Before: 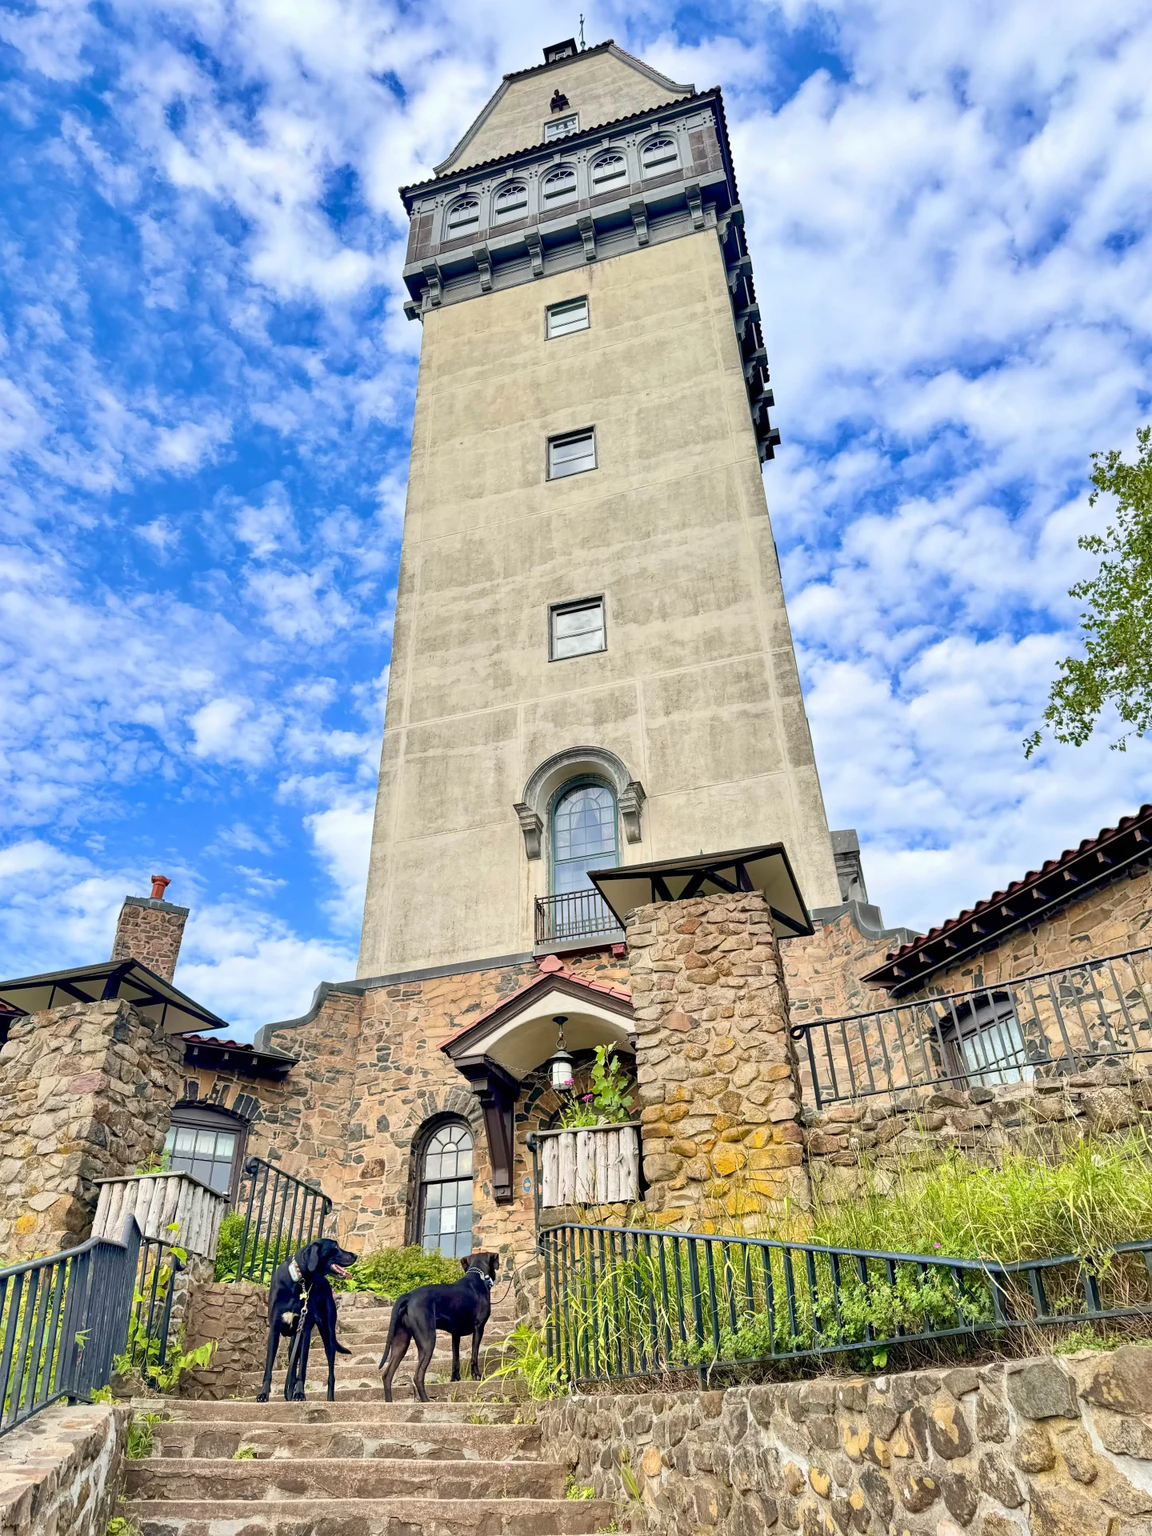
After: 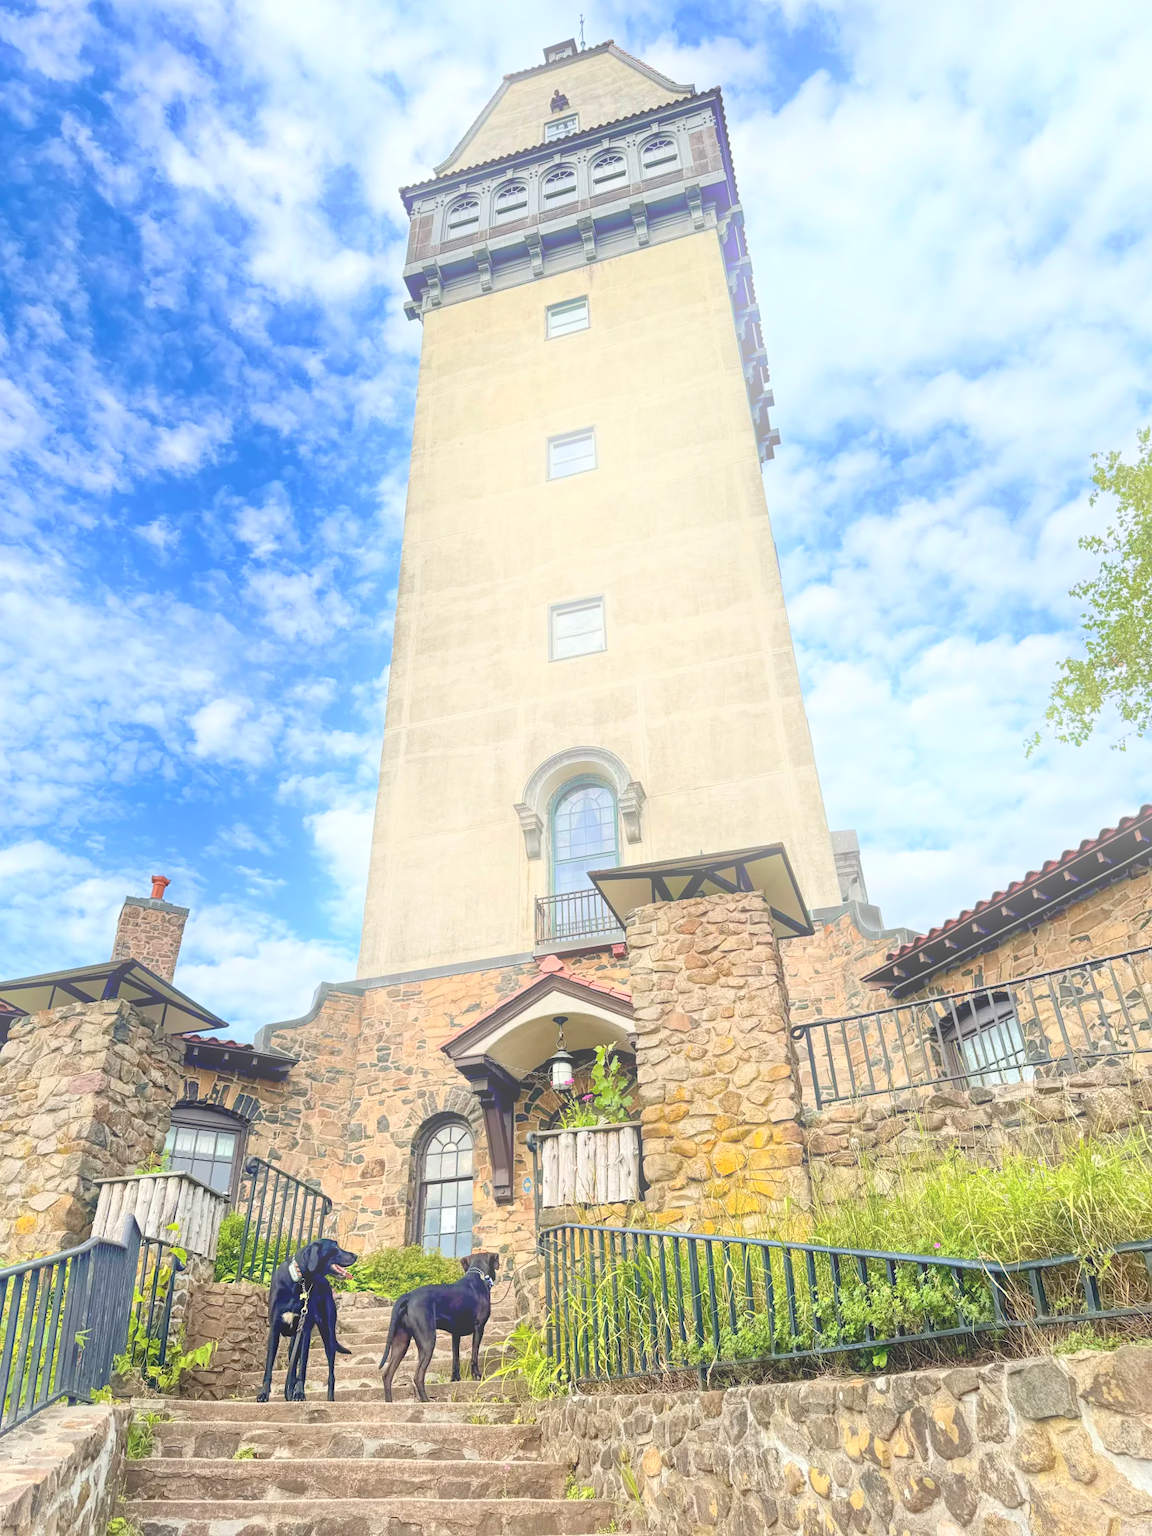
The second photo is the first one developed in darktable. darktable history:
local contrast: highlights 100%, shadows 100%, detail 120%, midtone range 0.2
tone equalizer: on, module defaults
bloom: threshold 82.5%, strength 16.25%
